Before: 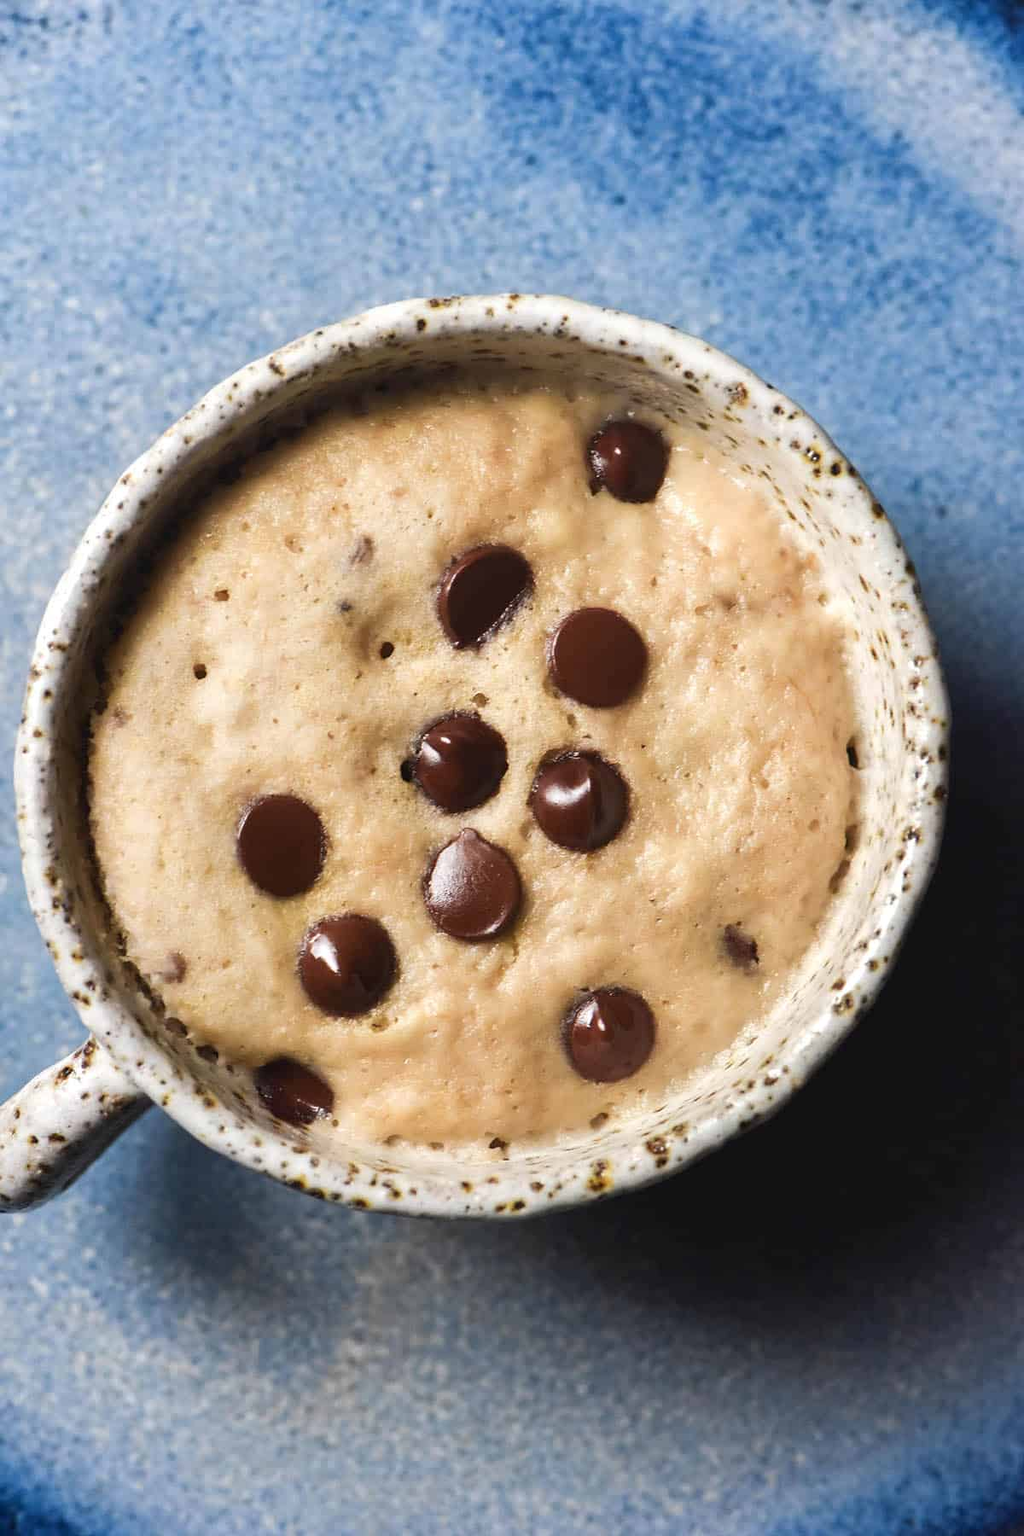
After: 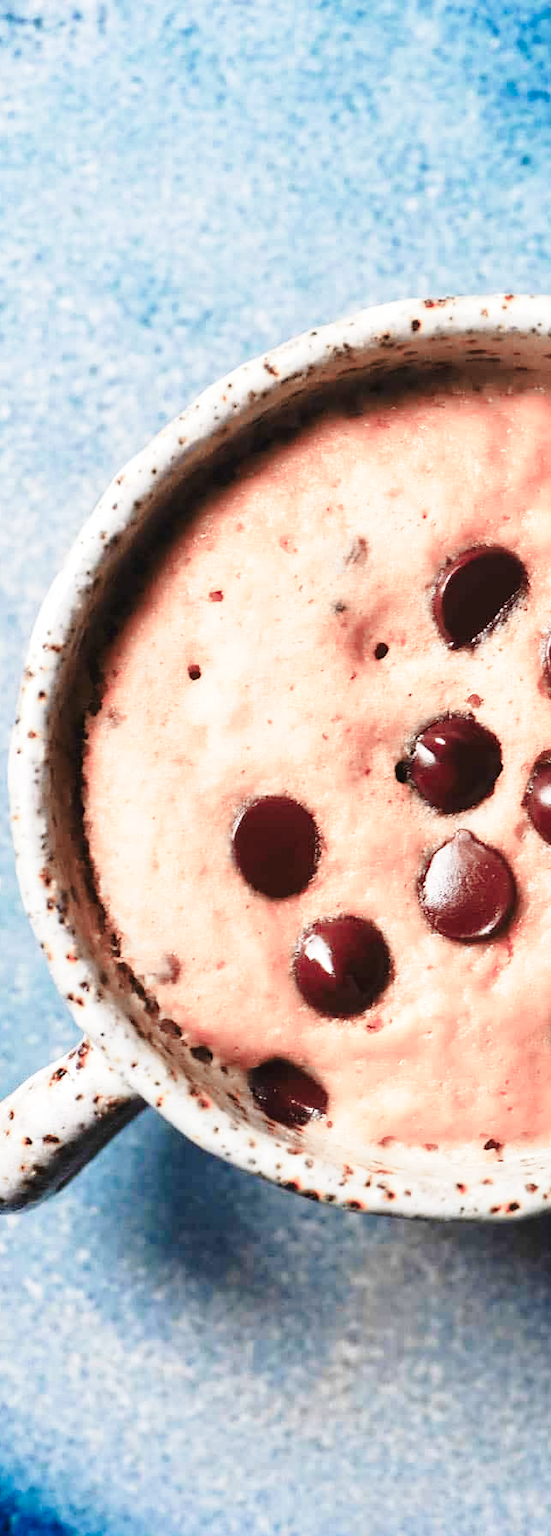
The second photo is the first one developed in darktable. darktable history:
base curve: curves: ch0 [(0, 0) (0.028, 0.03) (0.121, 0.232) (0.46, 0.748) (0.859, 0.968) (1, 1)], preserve colors none
crop: left 0.587%, right 45.588%, bottom 0.086%
color zones: curves: ch2 [(0, 0.488) (0.143, 0.417) (0.286, 0.212) (0.429, 0.179) (0.571, 0.154) (0.714, 0.415) (0.857, 0.495) (1, 0.488)]
